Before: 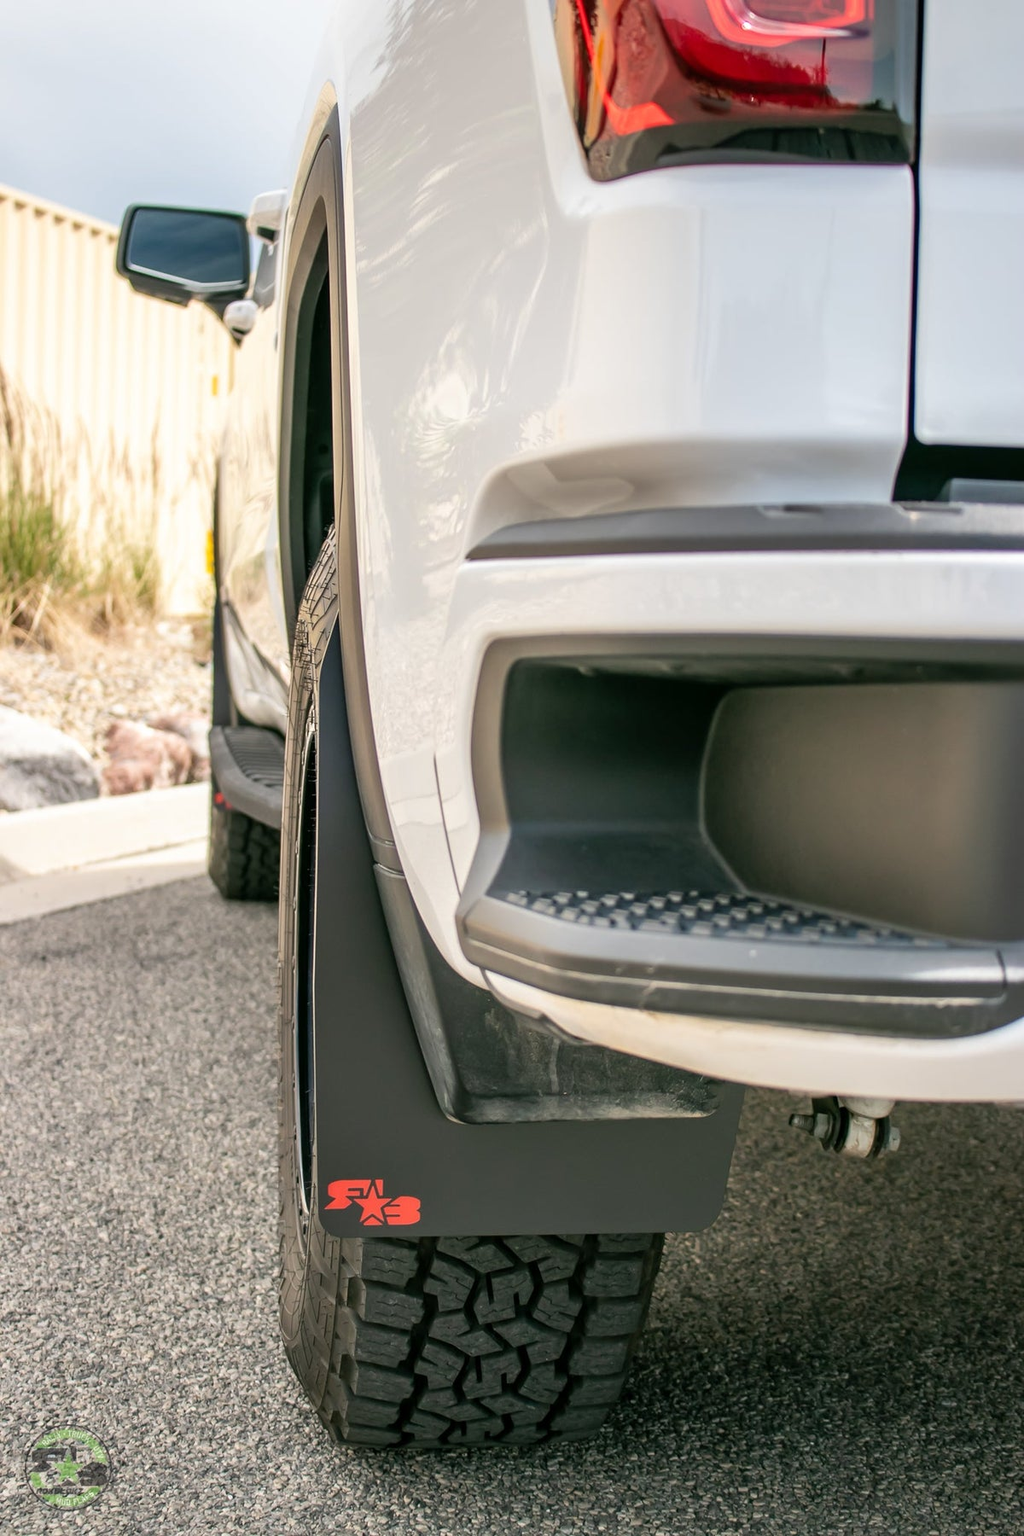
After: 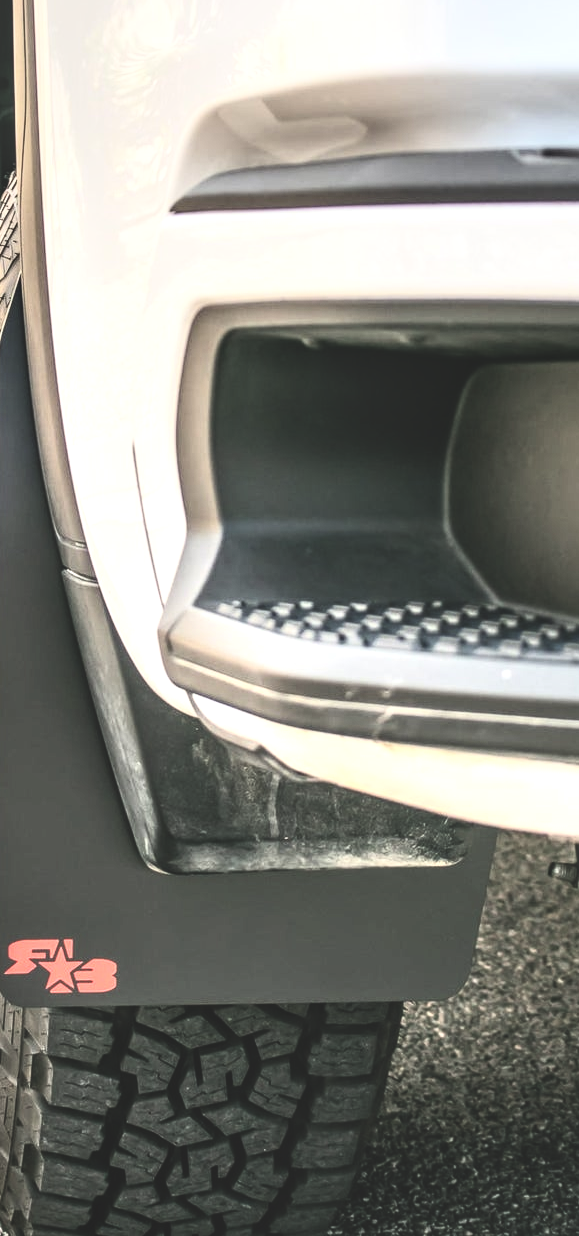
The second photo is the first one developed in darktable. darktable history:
exposure: black level correction -0.062, exposure -0.05 EV, compensate highlight preservation false
local contrast: detail 160%
crop: left 31.379%, top 24.658%, right 20.326%, bottom 6.628%
contrast brightness saturation: contrast 0.4, brightness 0.1, saturation 0.21
